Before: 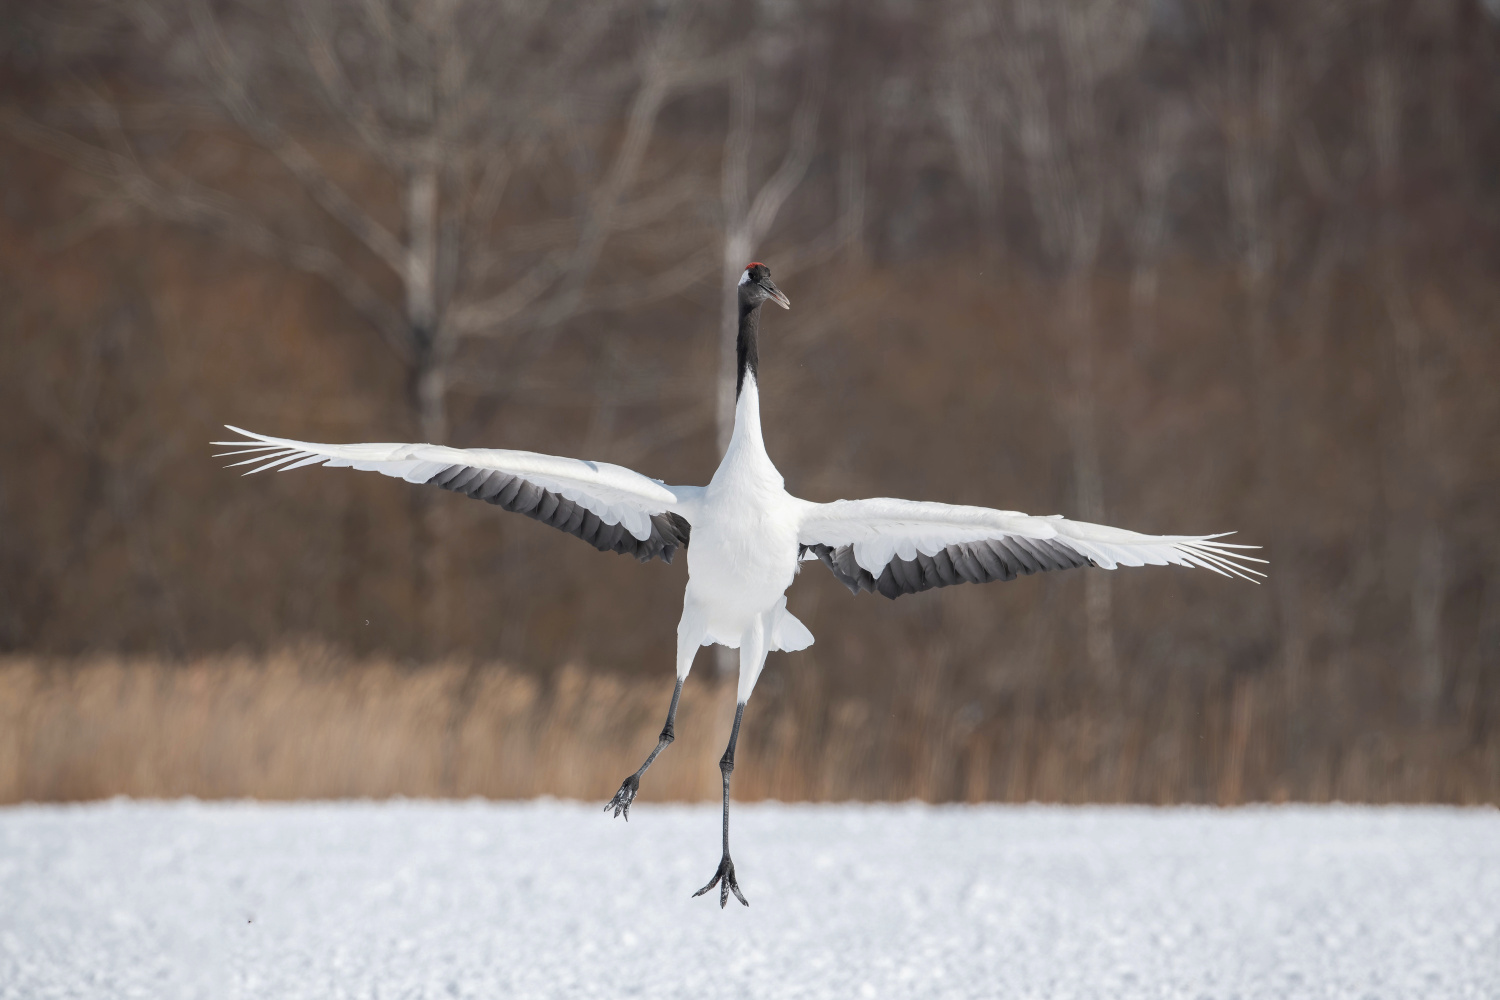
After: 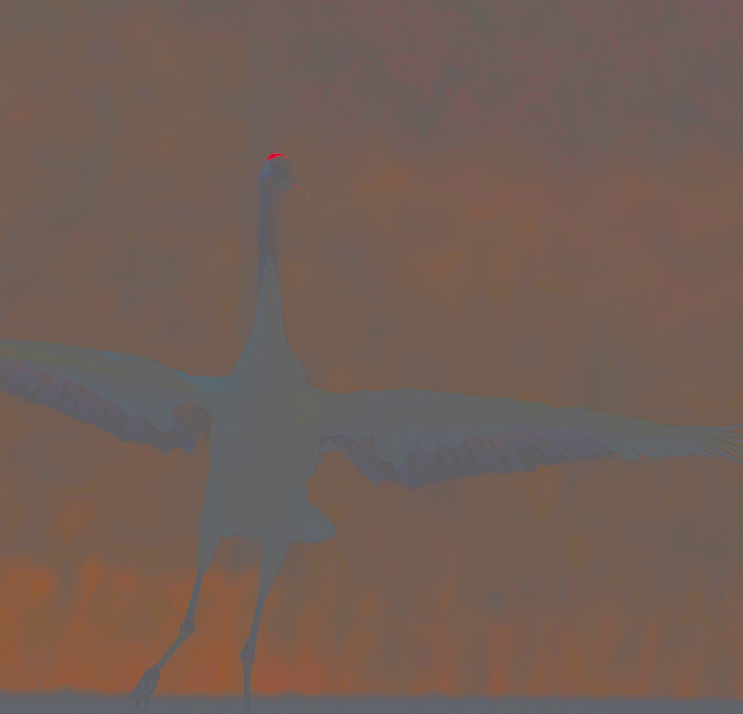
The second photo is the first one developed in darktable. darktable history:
local contrast: on, module defaults
crop: left 31.961%, top 10.96%, right 18.469%, bottom 17.549%
color zones: curves: ch0 [(0.257, 0.558) (0.75, 0.565)]; ch1 [(0.004, 0.857) (0.14, 0.416) (0.257, 0.695) (0.442, 0.032) (0.736, 0.266) (0.891, 0.741)]; ch2 [(0, 0.623) (0.112, 0.436) (0.271, 0.474) (0.516, 0.64) (0.743, 0.286)]
exposure: exposure 0.019 EV, compensate highlight preservation false
contrast brightness saturation: contrast -0.976, brightness -0.161, saturation 0.737
shadows and highlights: shadows 31.92, highlights -32.91, soften with gaussian
sharpen: radius 1.426, amount 1.233, threshold 0.613
